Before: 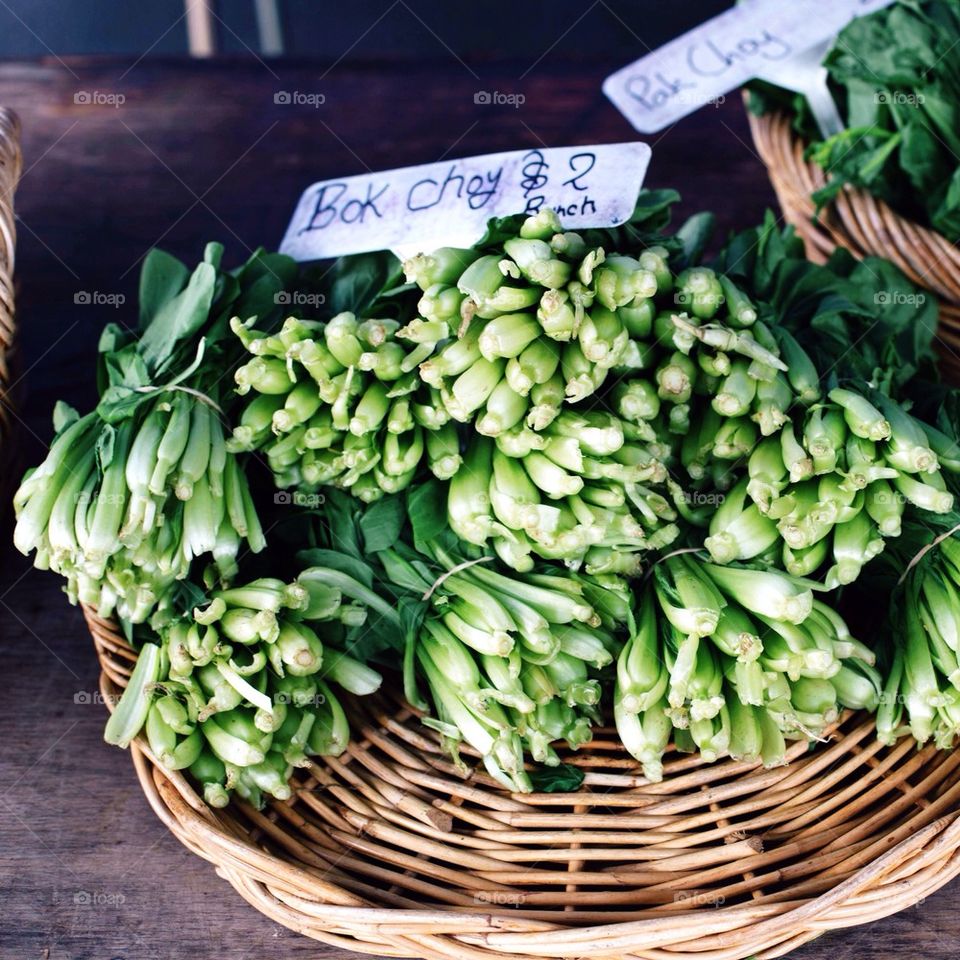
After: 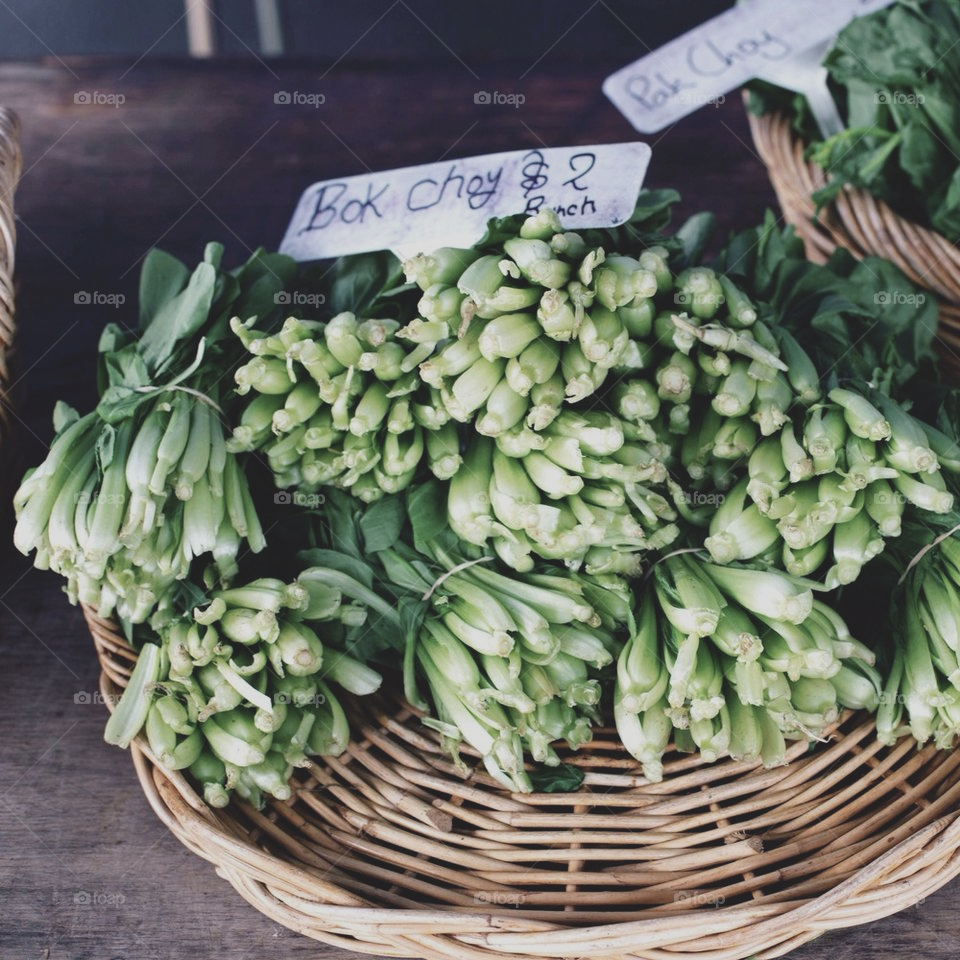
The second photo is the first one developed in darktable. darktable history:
contrast brightness saturation: contrast -0.241, saturation -0.421
